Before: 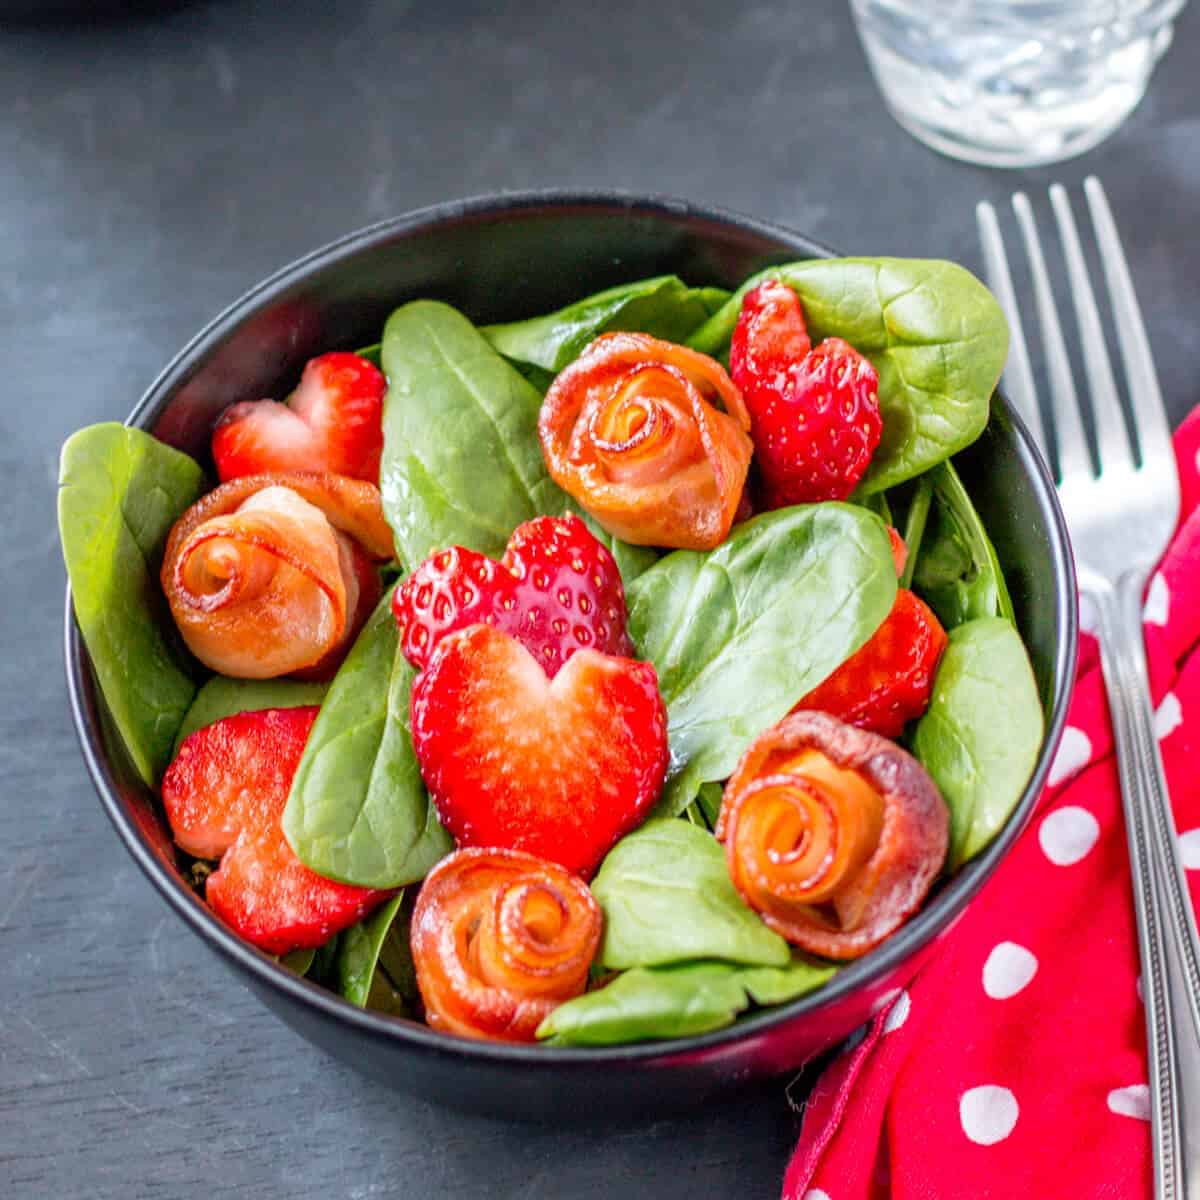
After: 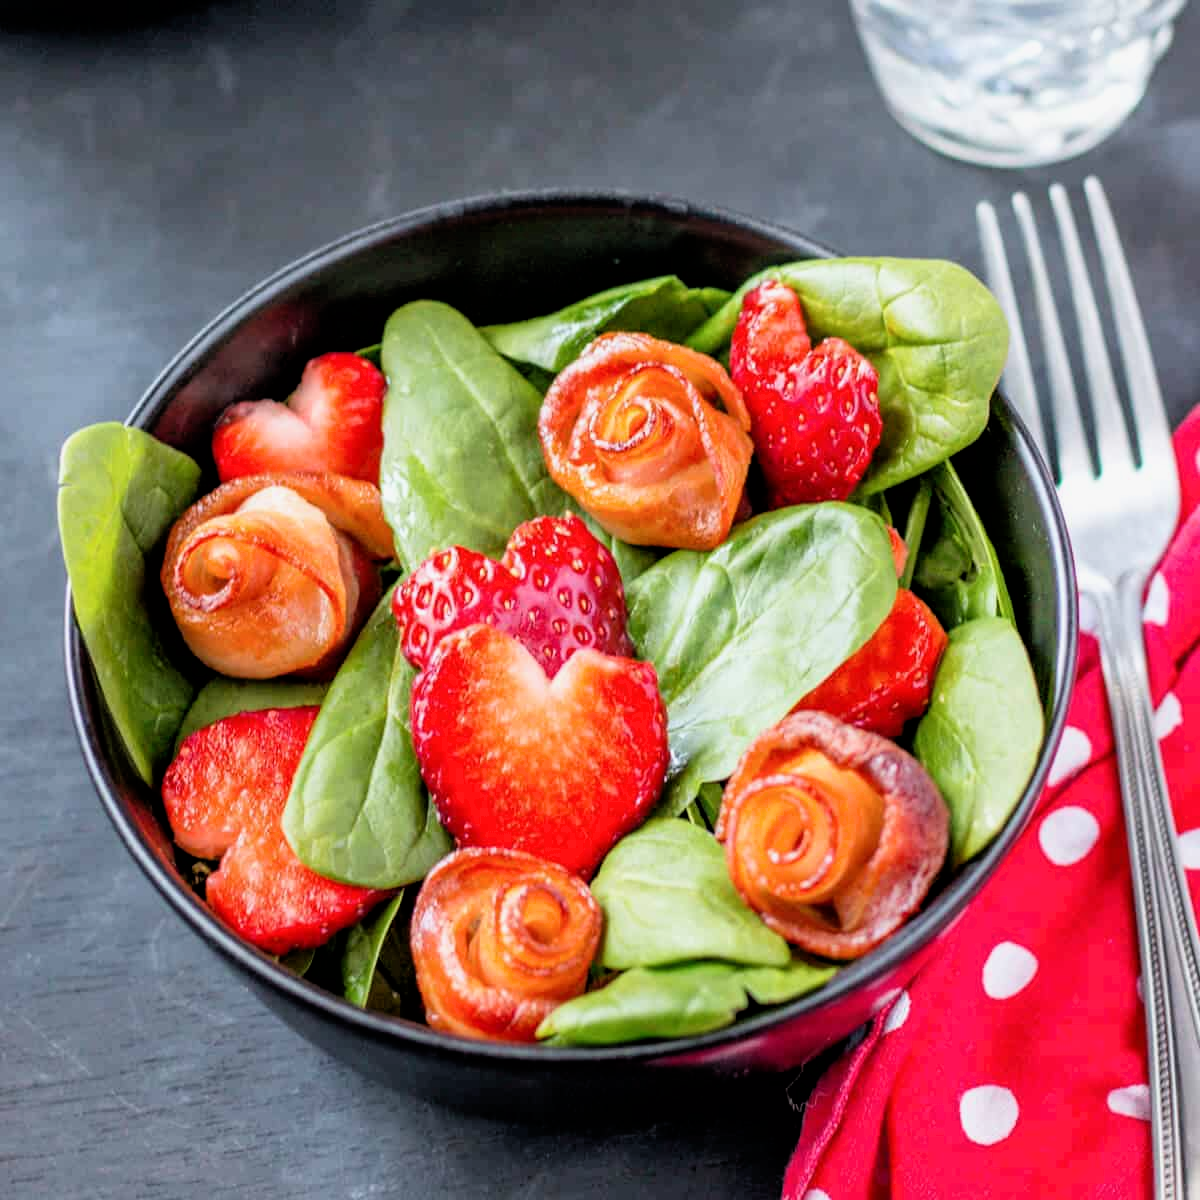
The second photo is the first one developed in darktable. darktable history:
filmic rgb: black relative exposure -4.95 EV, white relative exposure 2.83 EV, threshold 3.06 EV, hardness 3.72, enable highlight reconstruction true
